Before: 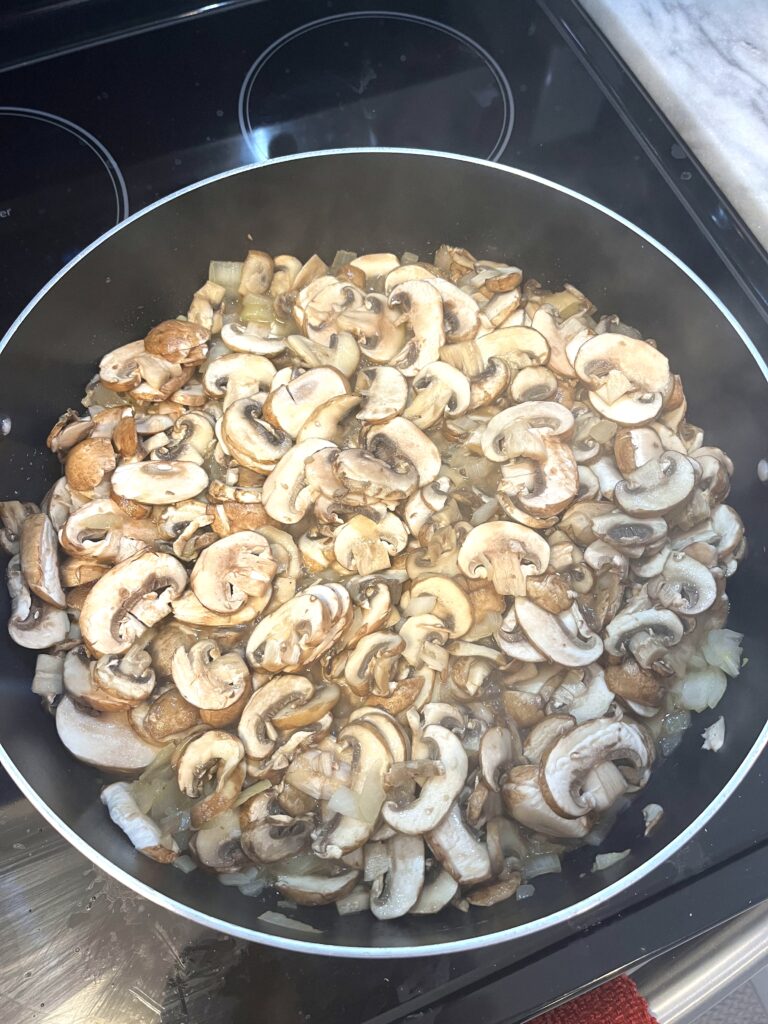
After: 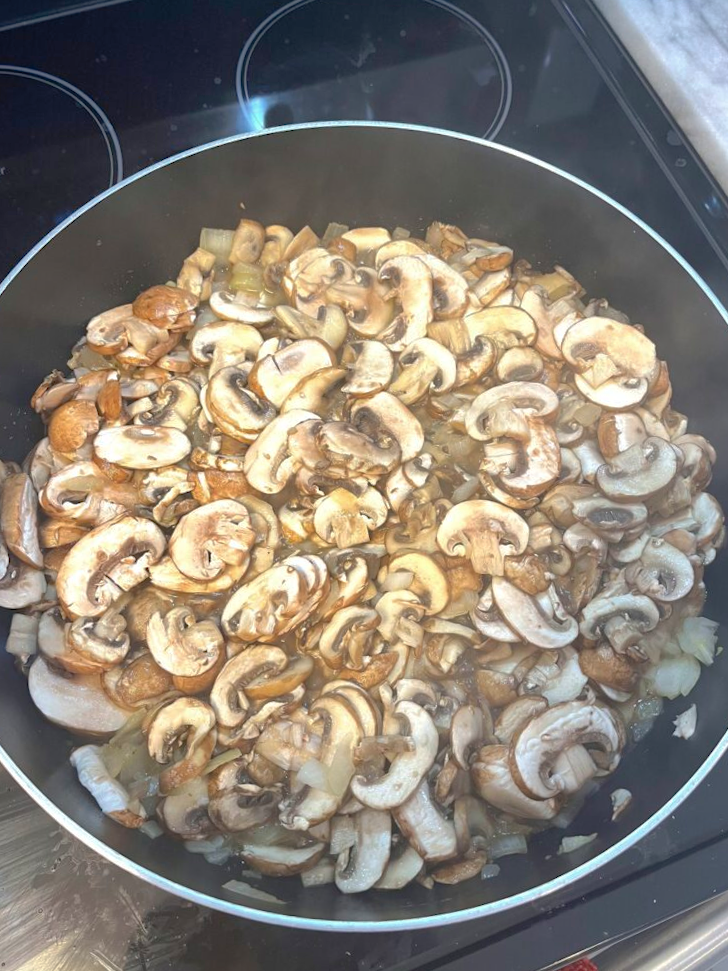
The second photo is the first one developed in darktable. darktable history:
crop and rotate: angle -2.38°
shadows and highlights: on, module defaults
